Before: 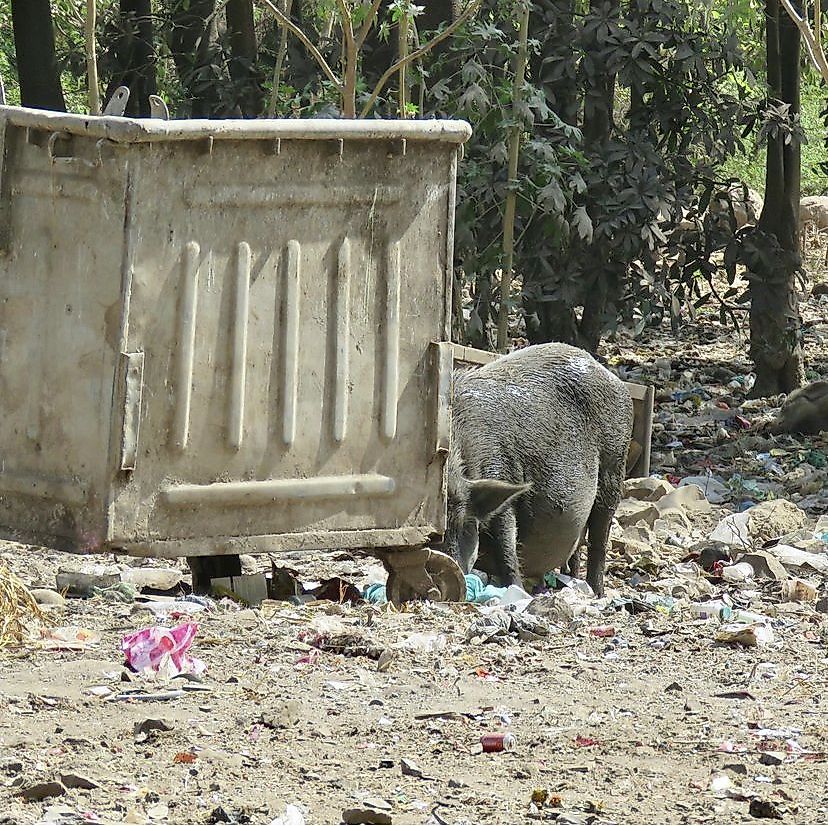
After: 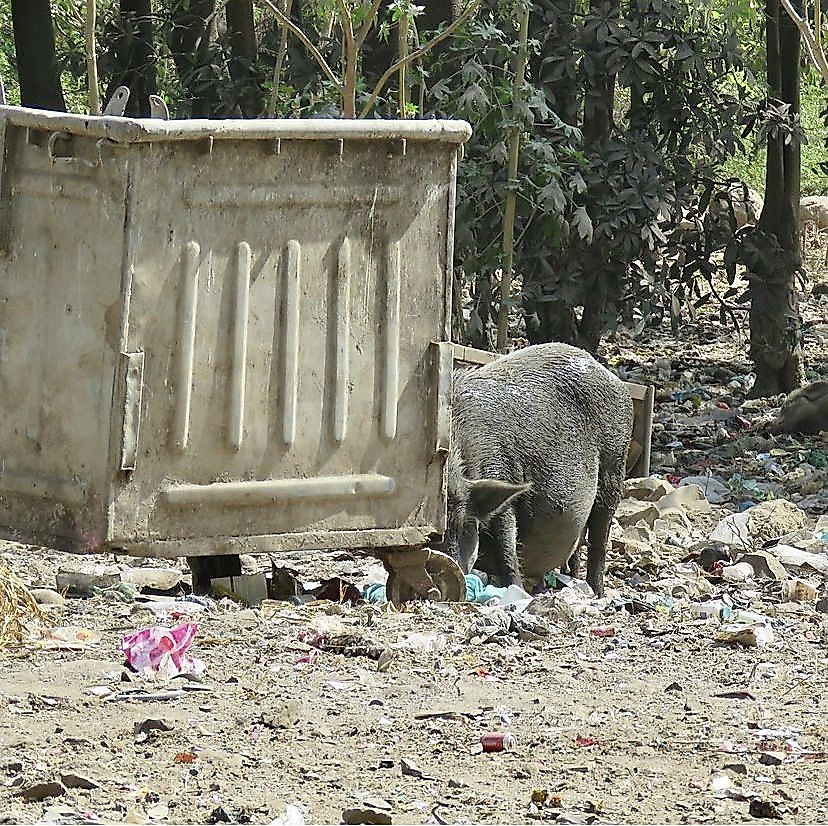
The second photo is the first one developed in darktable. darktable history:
sharpen: radius 1.508, amount 0.413, threshold 1.468
